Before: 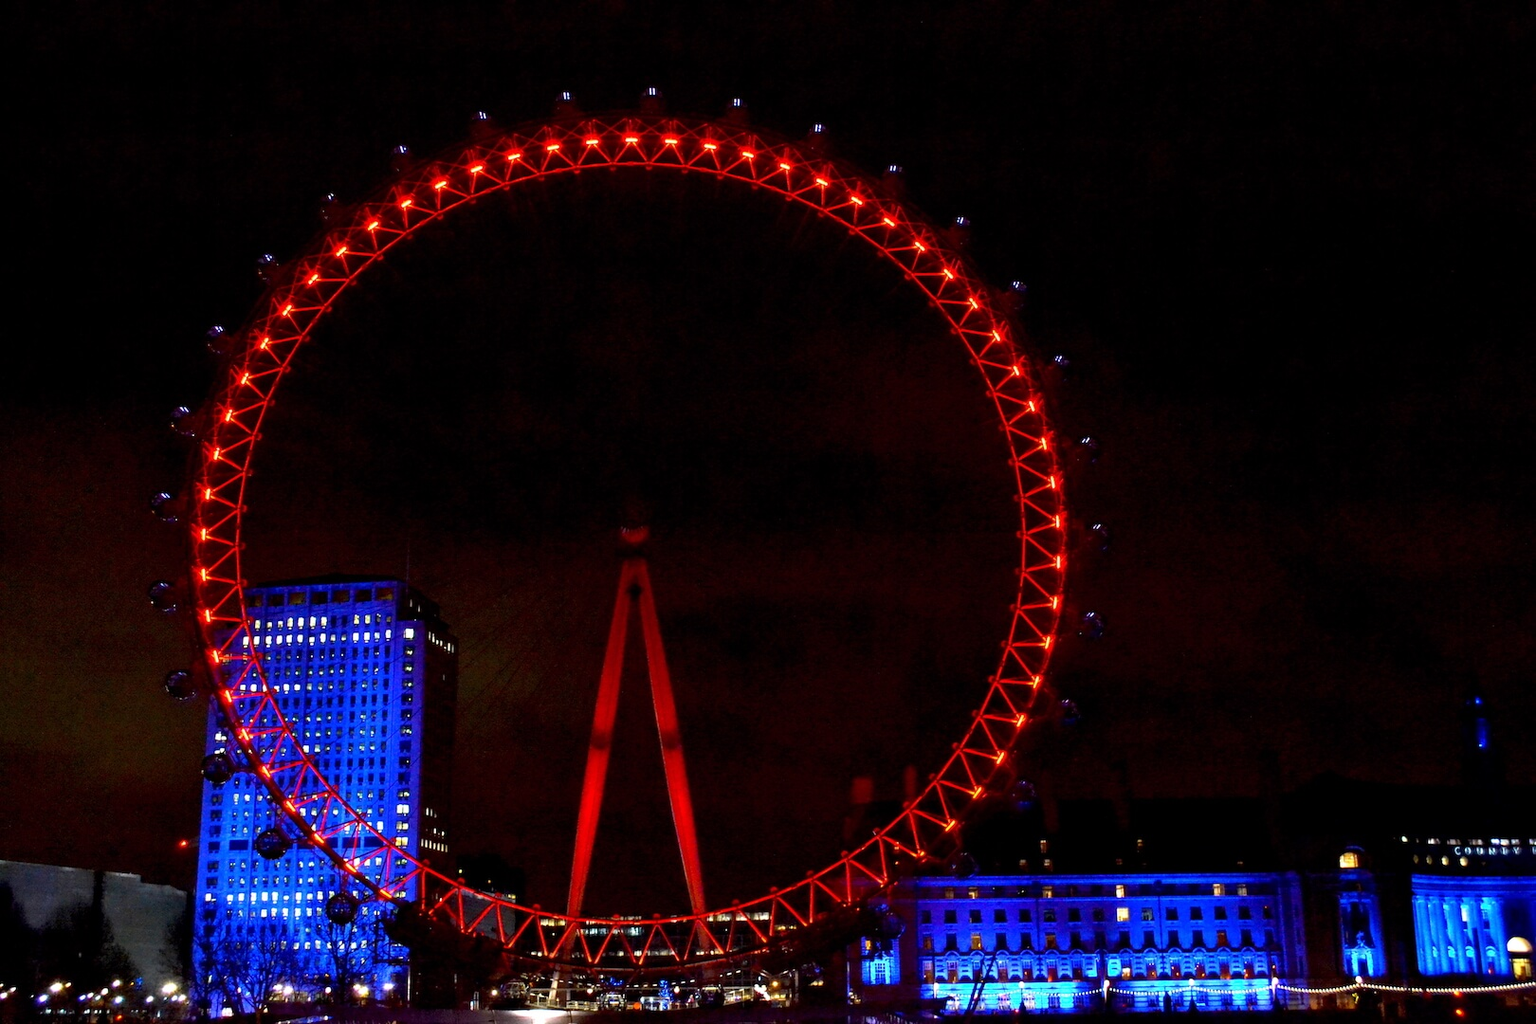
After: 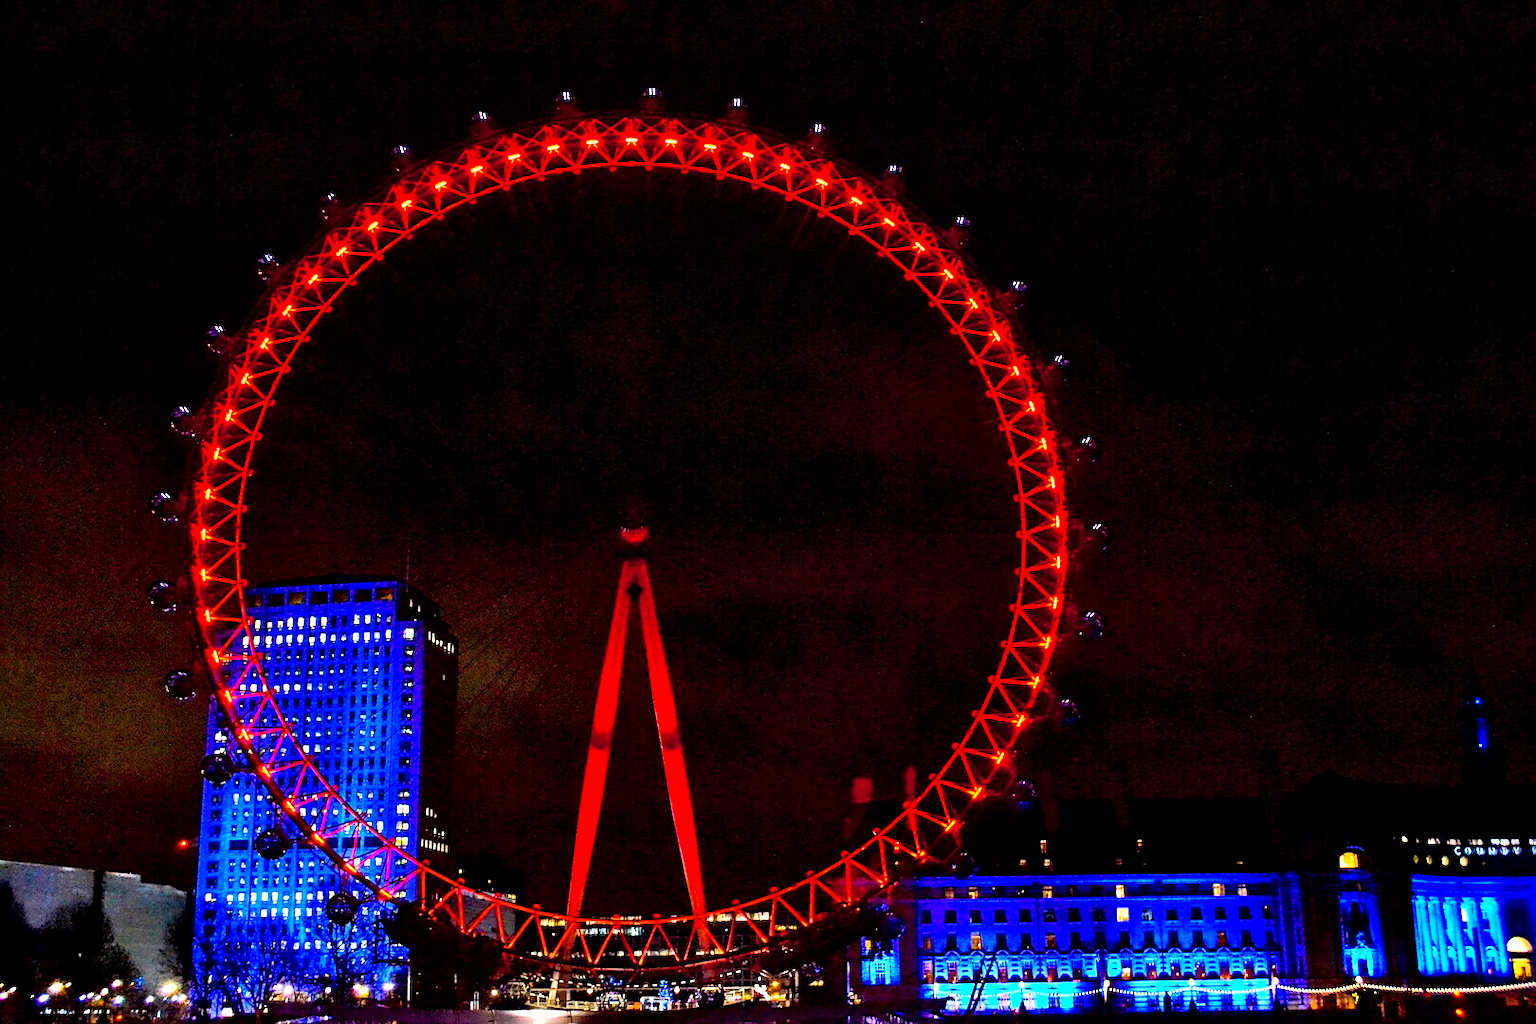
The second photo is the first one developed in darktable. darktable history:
sharpen: on, module defaults
color balance rgb: highlights gain › chroma 1.68%, highlights gain › hue 56.57°, perceptual saturation grading › global saturation 25.345%, global vibrance 20%
shadows and highlights: soften with gaussian
local contrast: mode bilateral grid, contrast 20, coarseness 50, detail 144%, midtone range 0.2
